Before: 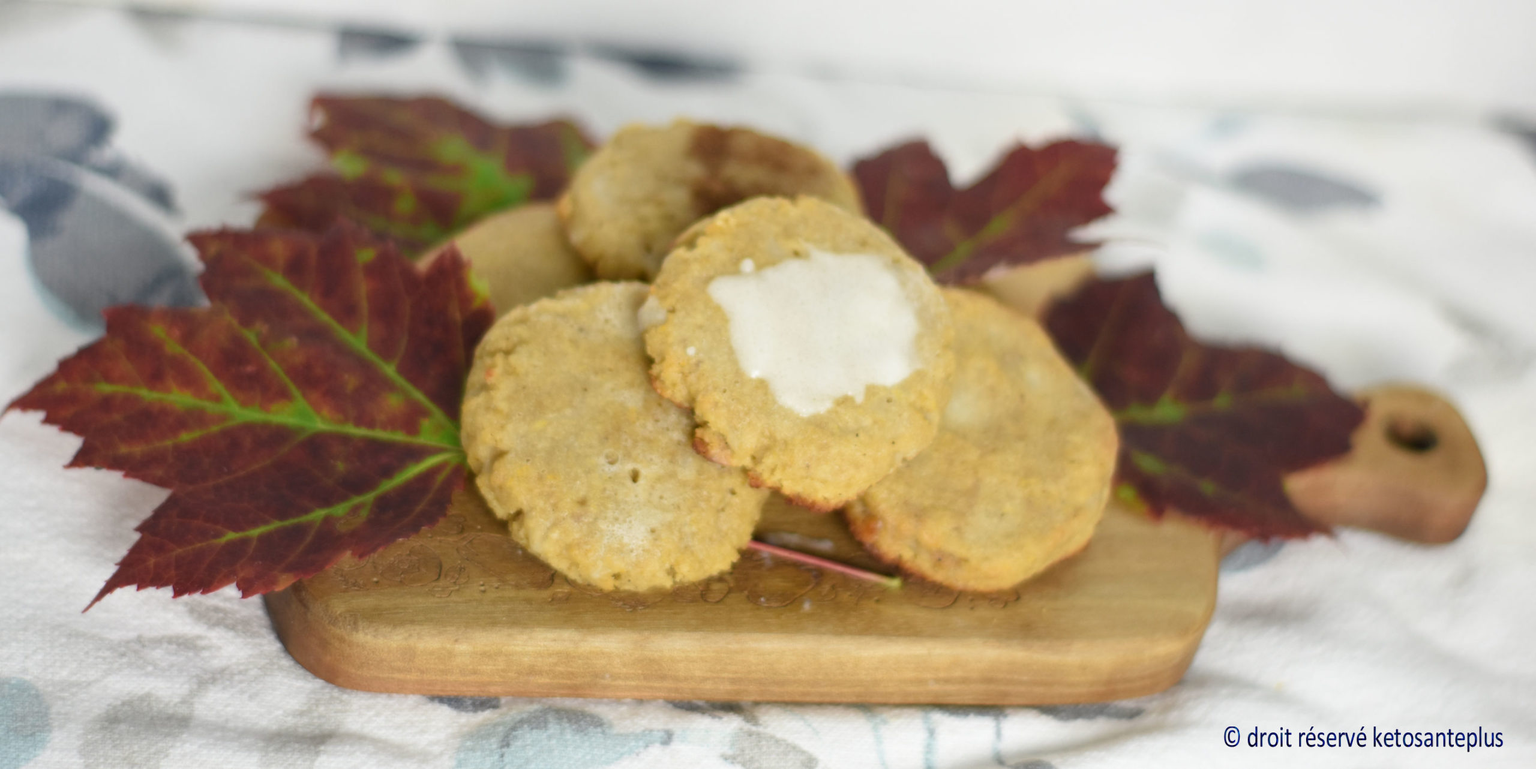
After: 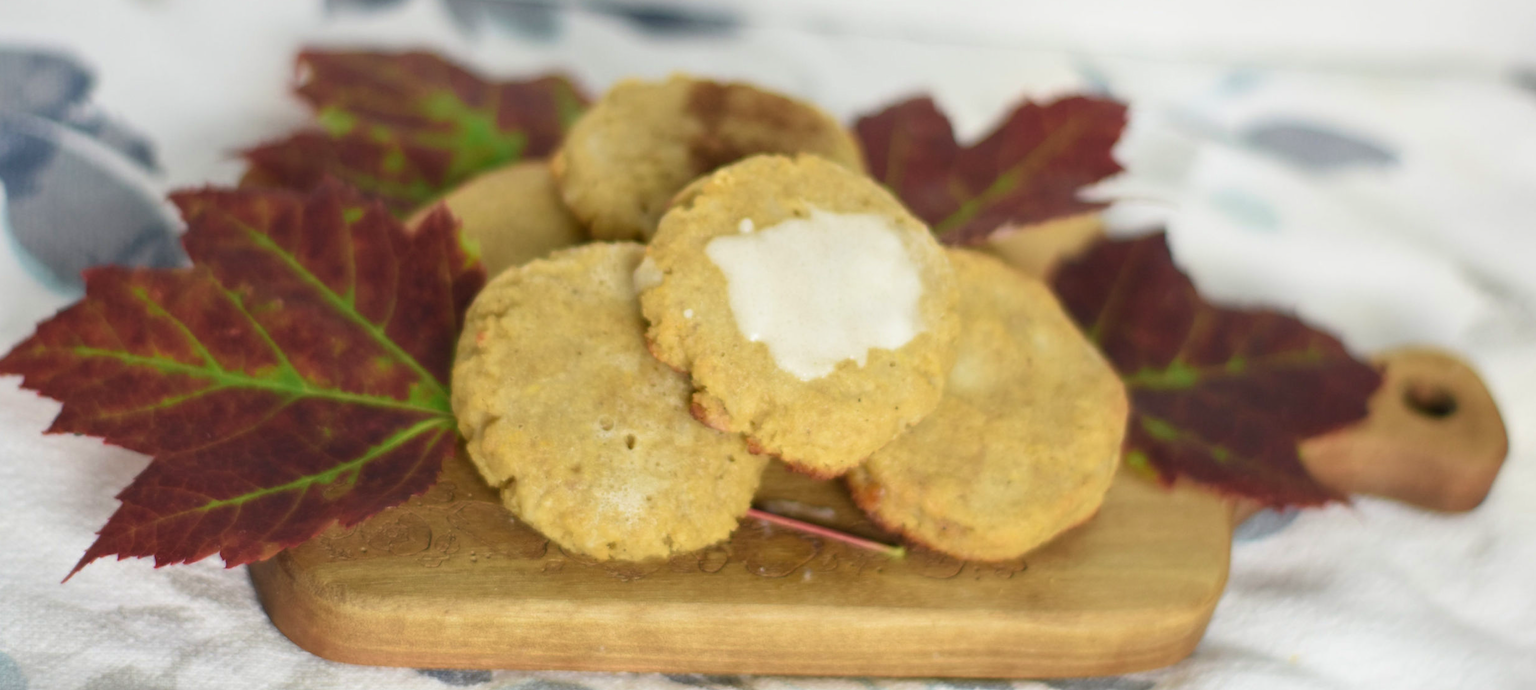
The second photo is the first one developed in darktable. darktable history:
crop: left 1.507%, top 6.147%, right 1.379%, bottom 6.637%
velvia: on, module defaults
rotate and perspective: automatic cropping original format, crop left 0, crop top 0
